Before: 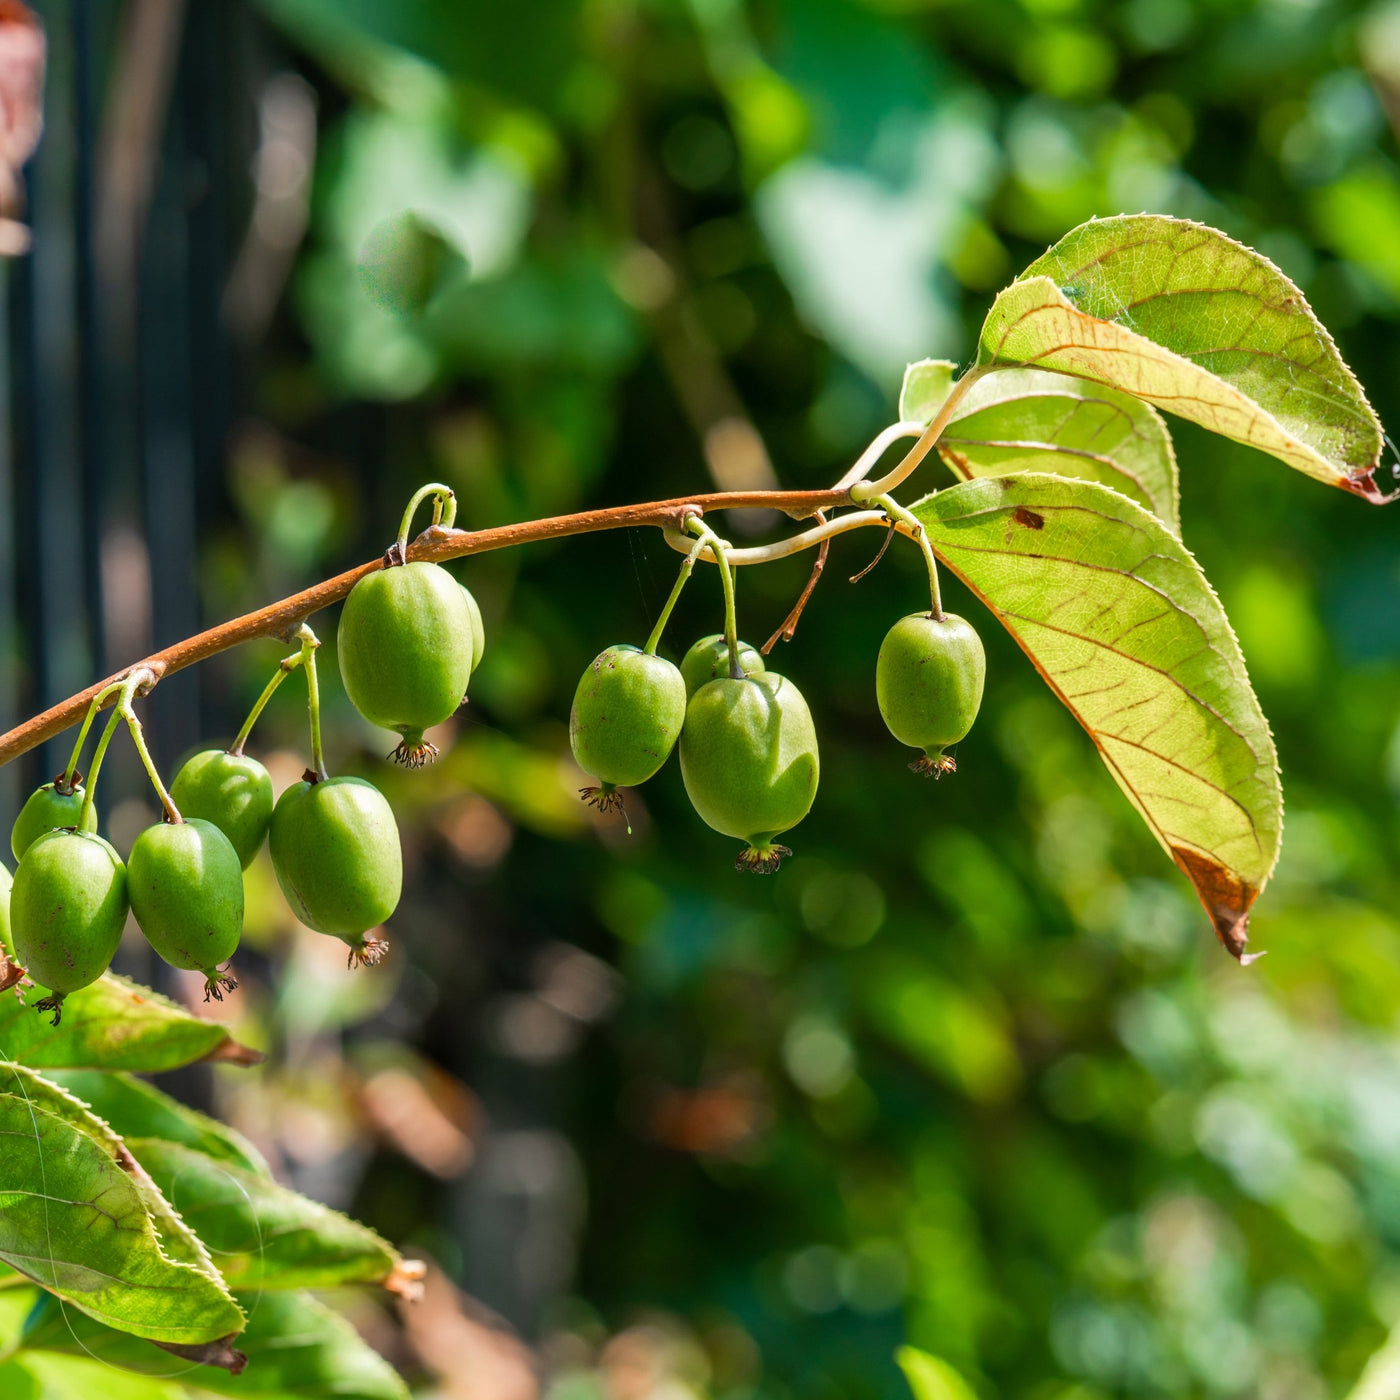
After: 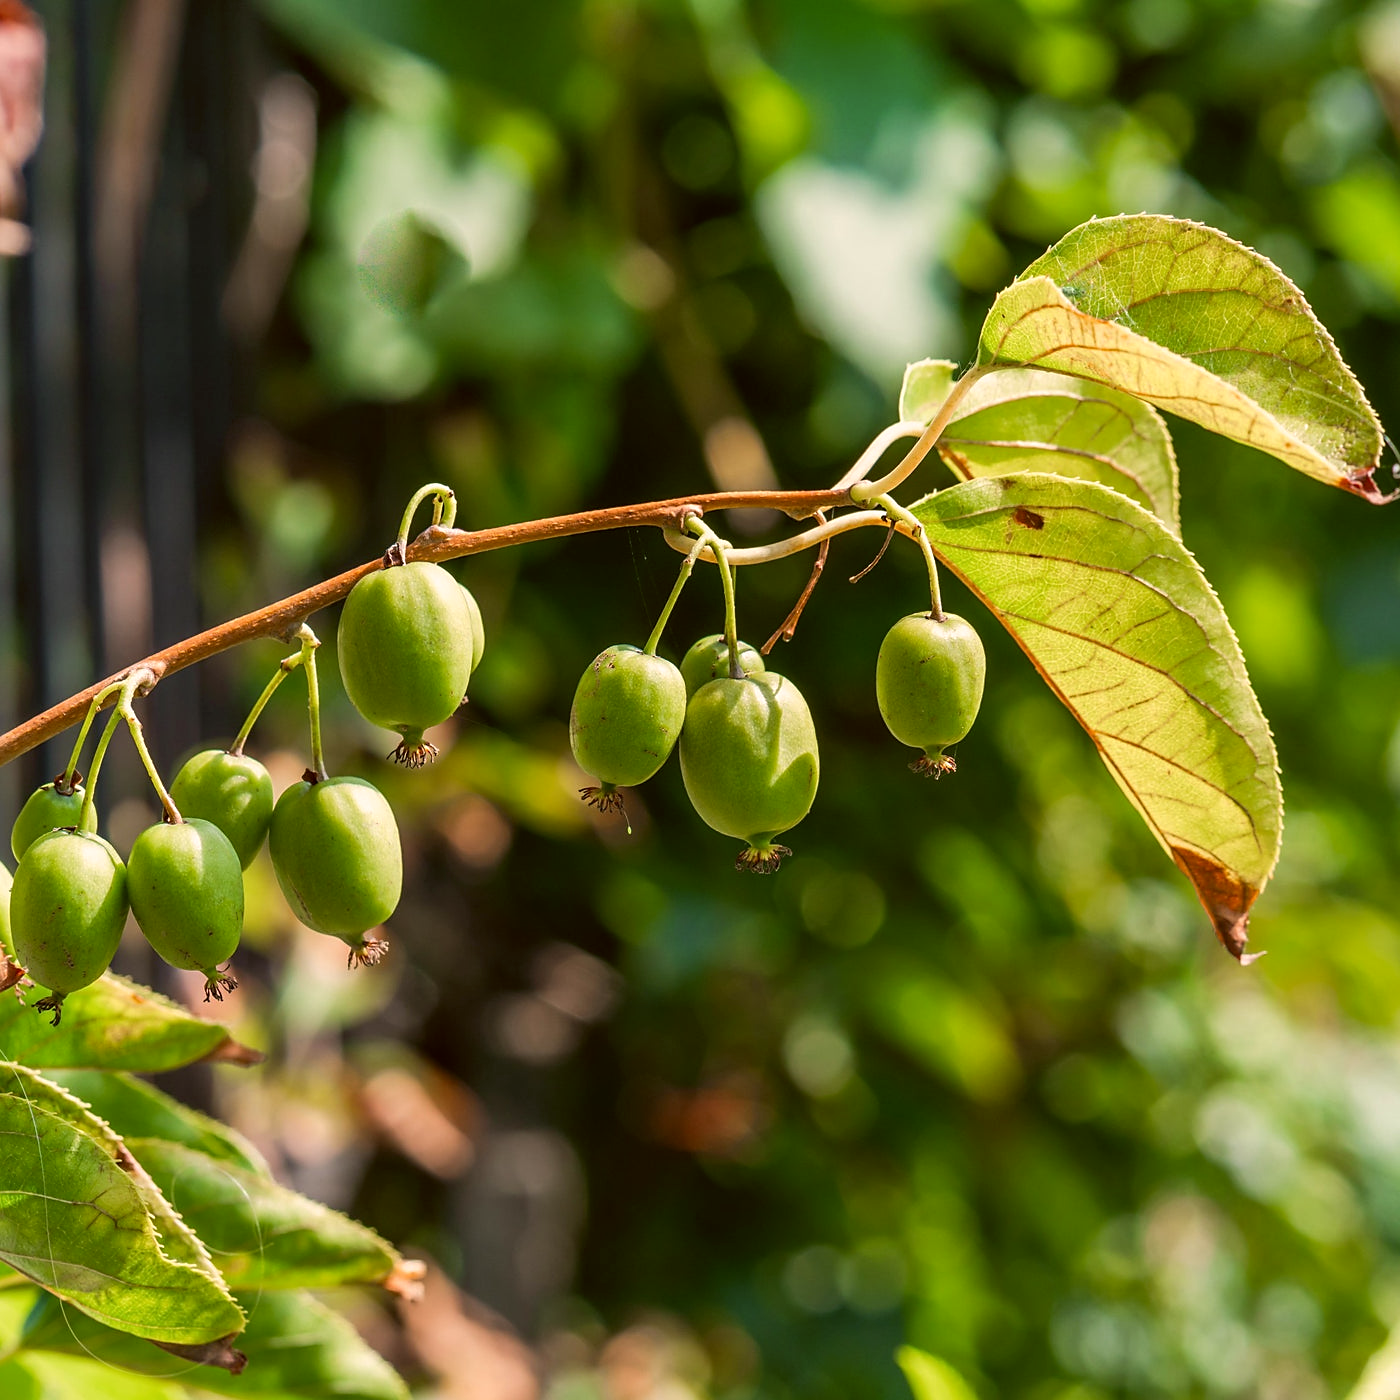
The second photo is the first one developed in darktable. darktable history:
color correction: highlights a* 6.42, highlights b* 7.48, shadows a* 5.44, shadows b* 6.86, saturation 0.918
sharpen: radius 1.877, amount 0.415, threshold 1.677
